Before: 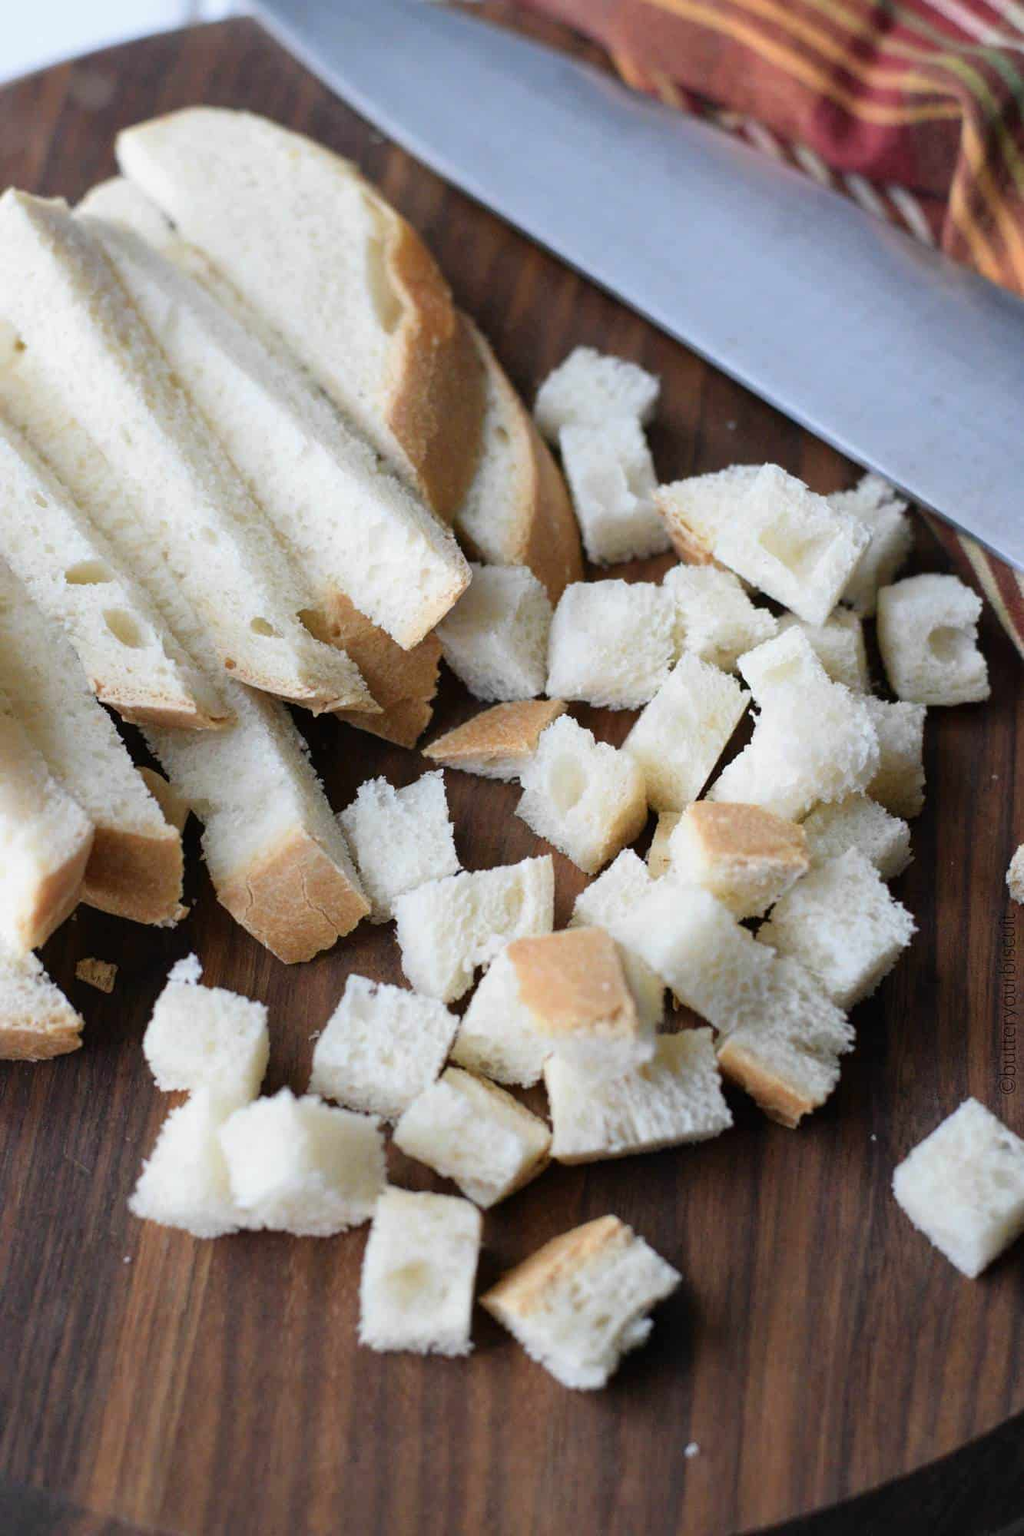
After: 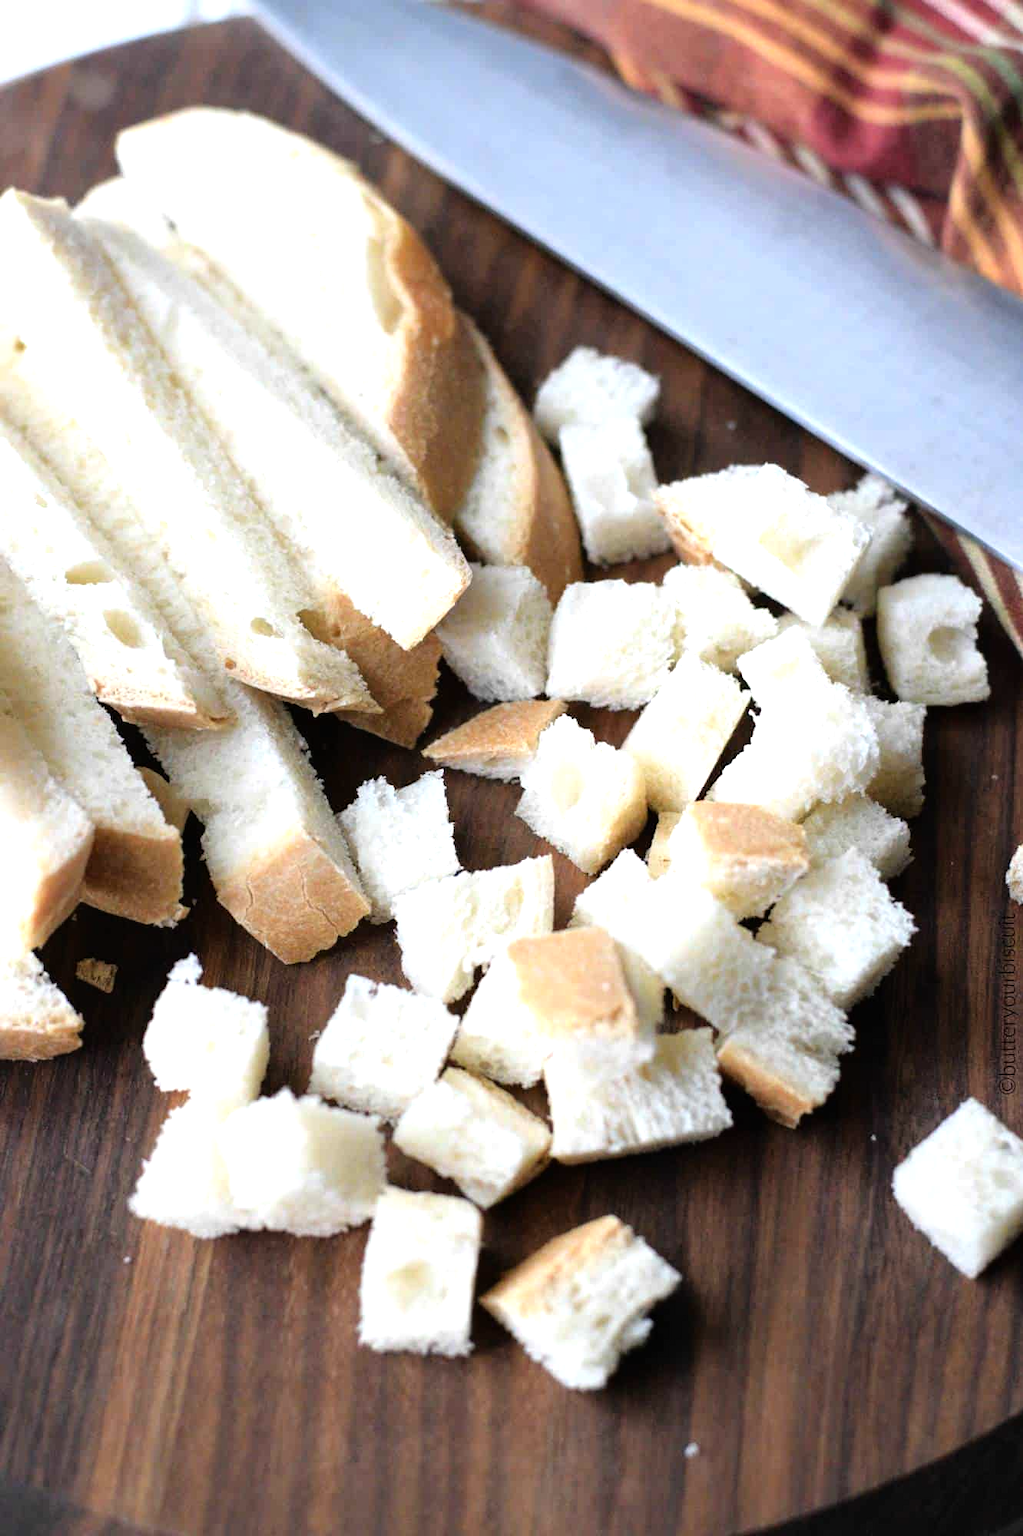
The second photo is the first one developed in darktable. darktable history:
tone equalizer: -8 EV -0.778 EV, -7 EV -0.703 EV, -6 EV -0.604 EV, -5 EV -0.42 EV, -3 EV 0.378 EV, -2 EV 0.6 EV, -1 EV 0.7 EV, +0 EV 0.743 EV
